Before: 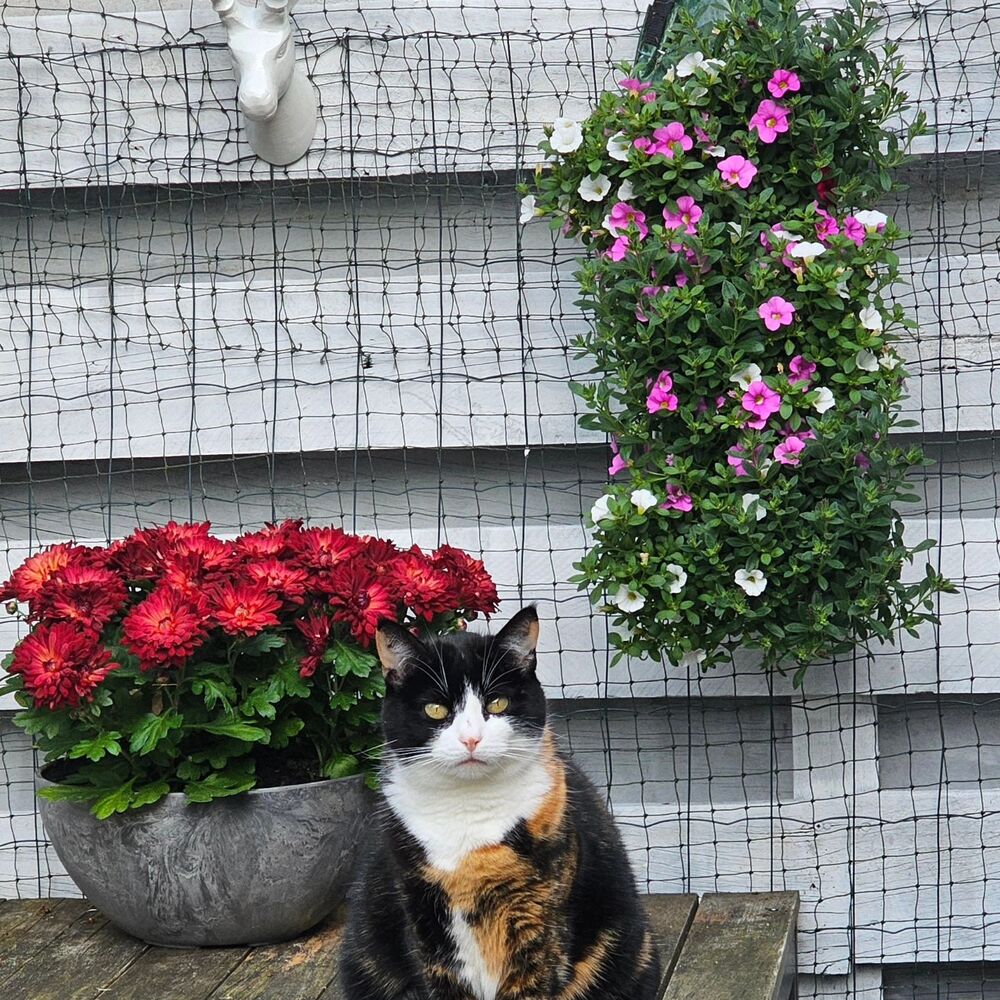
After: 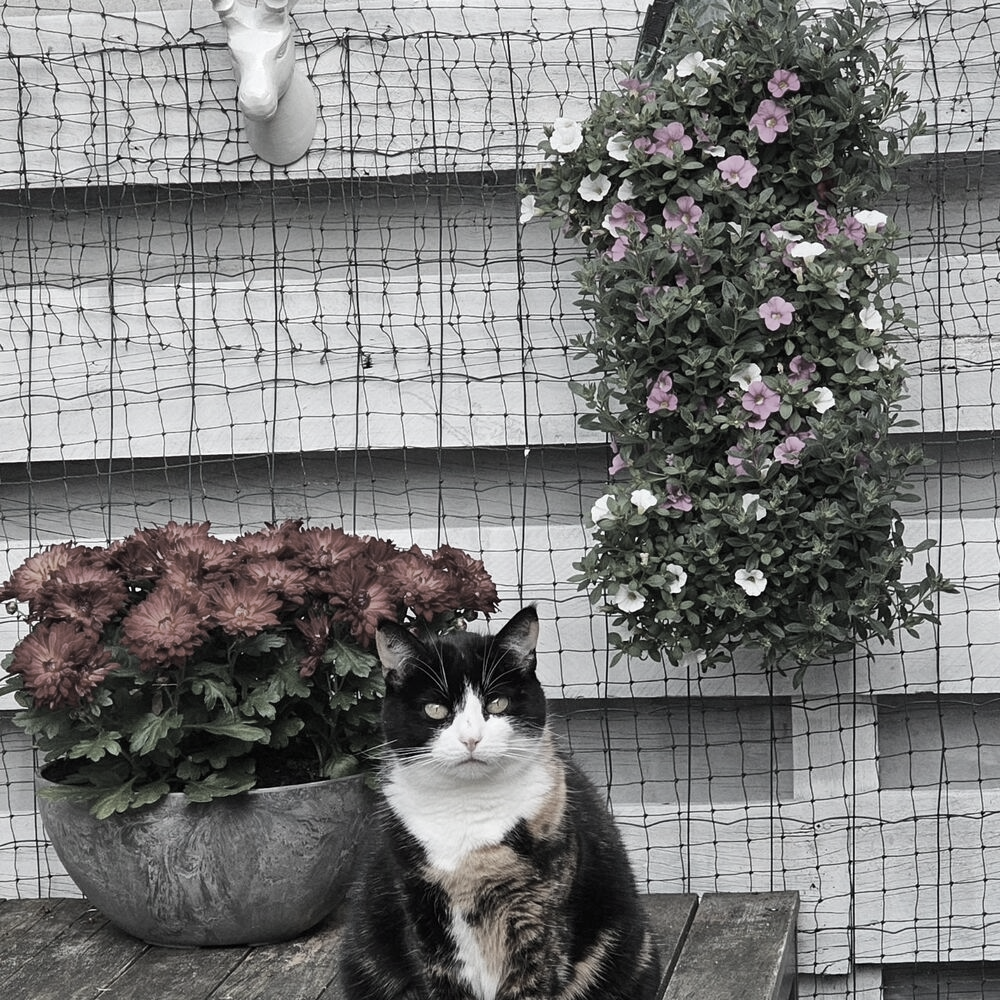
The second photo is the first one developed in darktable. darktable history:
white balance: emerald 1
color correction: saturation 0.2
